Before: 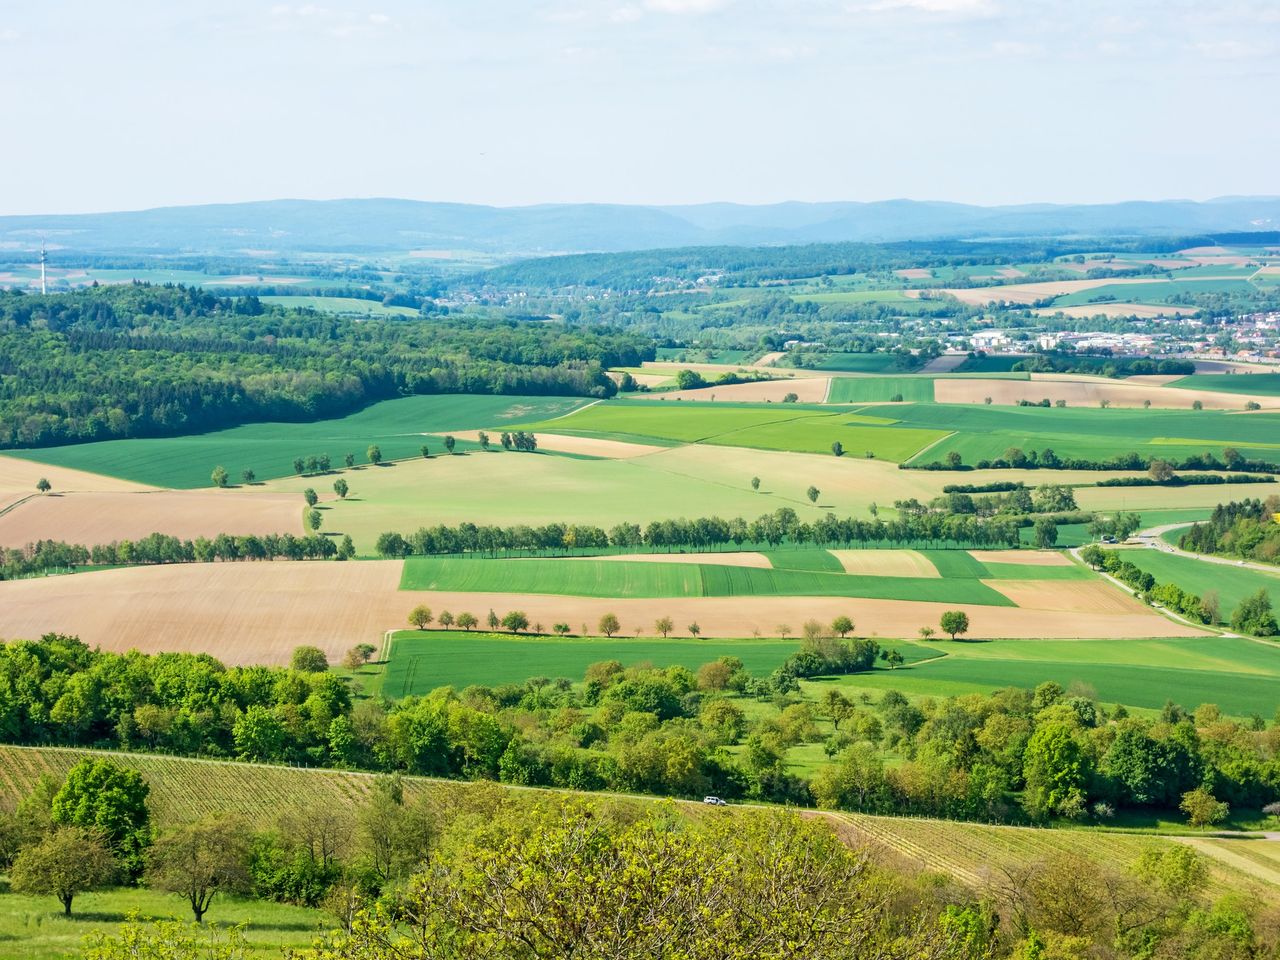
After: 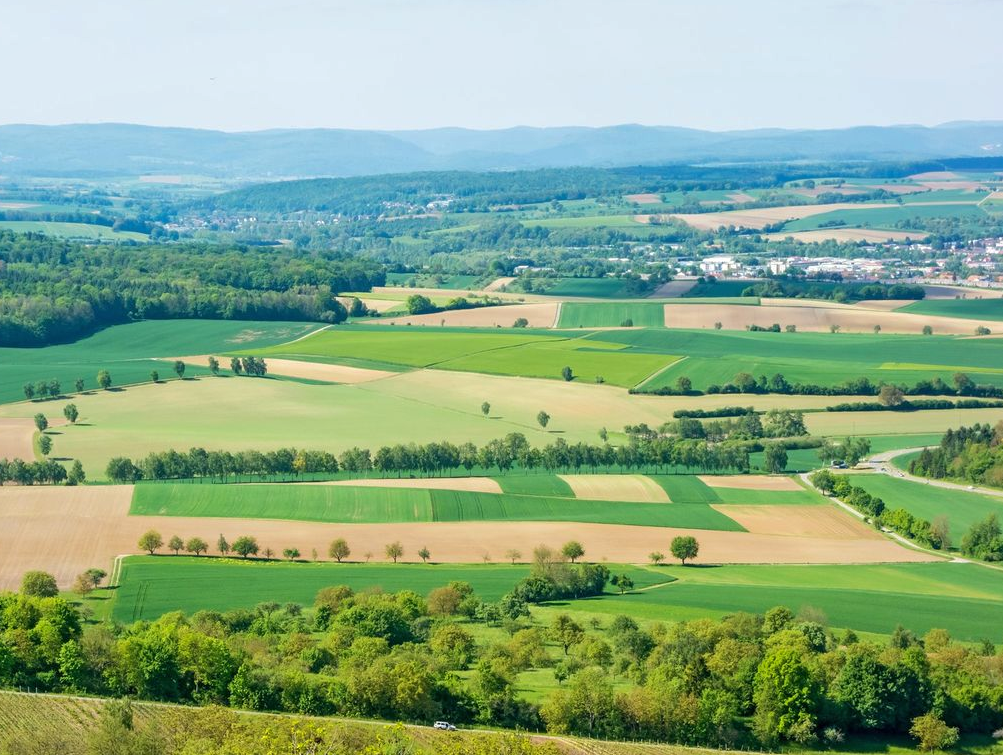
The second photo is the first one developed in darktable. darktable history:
shadows and highlights: shadows 8.54, white point adjustment 0.893, highlights -39.57
crop and rotate: left 21.142%, top 7.861%, right 0.46%, bottom 13.443%
